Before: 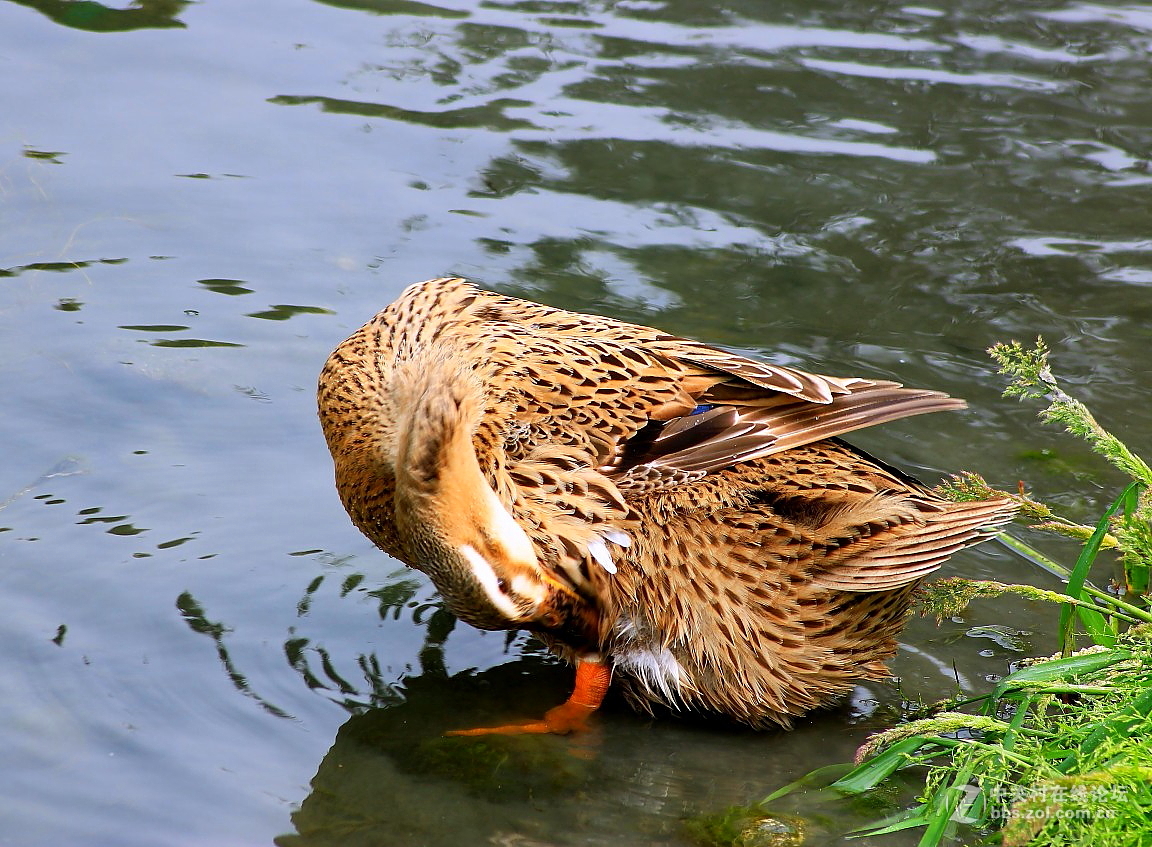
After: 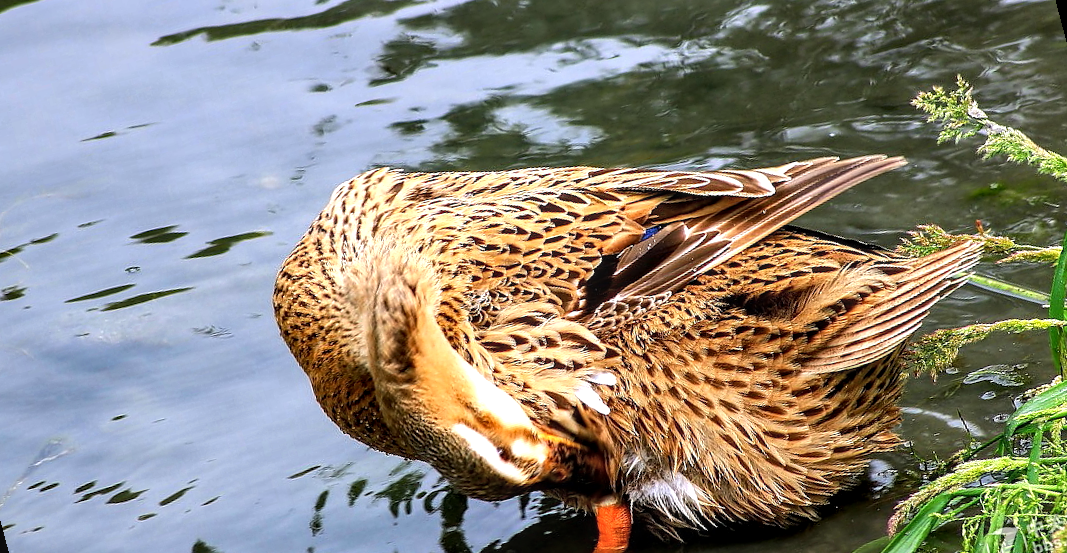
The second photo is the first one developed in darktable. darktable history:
rotate and perspective: rotation -14.8°, crop left 0.1, crop right 0.903, crop top 0.25, crop bottom 0.748
tone equalizer: -8 EV -0.417 EV, -7 EV -0.389 EV, -6 EV -0.333 EV, -5 EV -0.222 EV, -3 EV 0.222 EV, -2 EV 0.333 EV, -1 EV 0.389 EV, +0 EV 0.417 EV, edges refinement/feathering 500, mask exposure compensation -1.57 EV, preserve details no
local contrast: highlights 61%, detail 143%, midtone range 0.428
shadows and highlights: shadows 37.27, highlights -28.18, soften with gaussian
